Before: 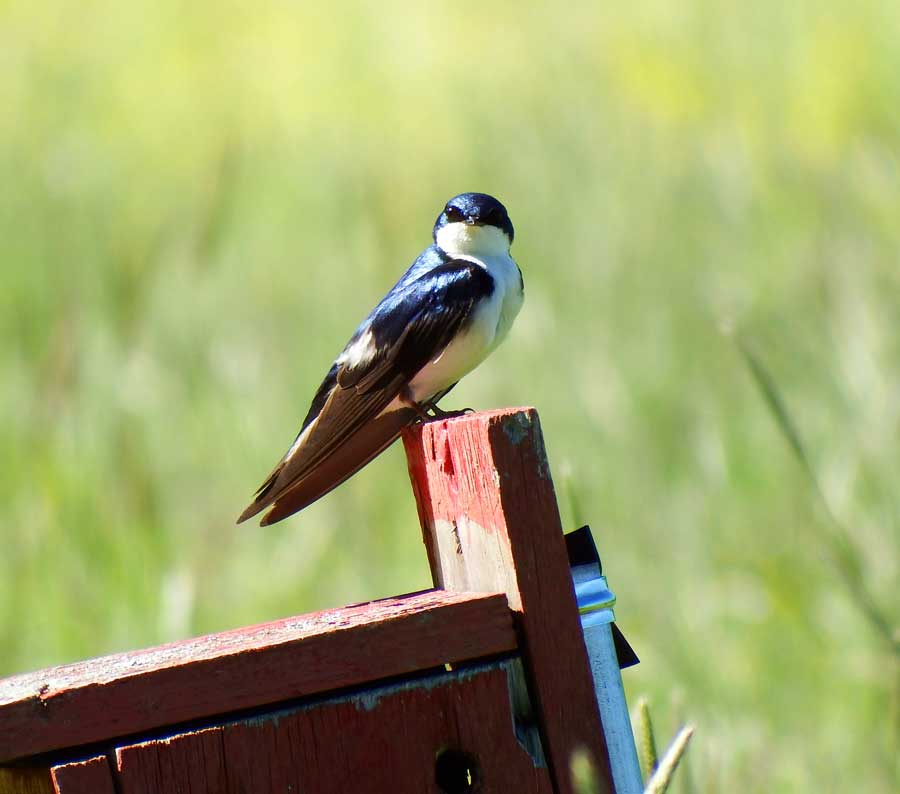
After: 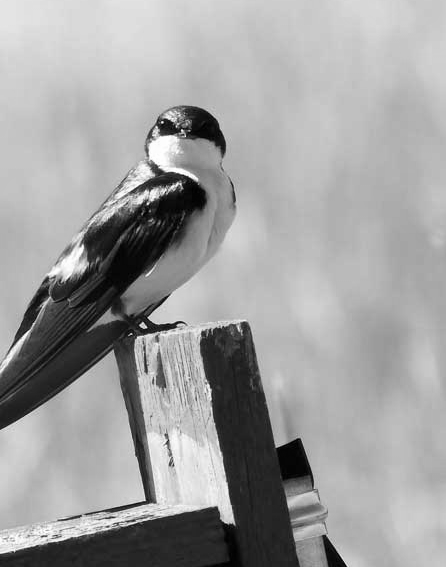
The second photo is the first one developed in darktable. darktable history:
crop: left 32.075%, top 10.976%, right 18.355%, bottom 17.596%
monochrome: on, module defaults
